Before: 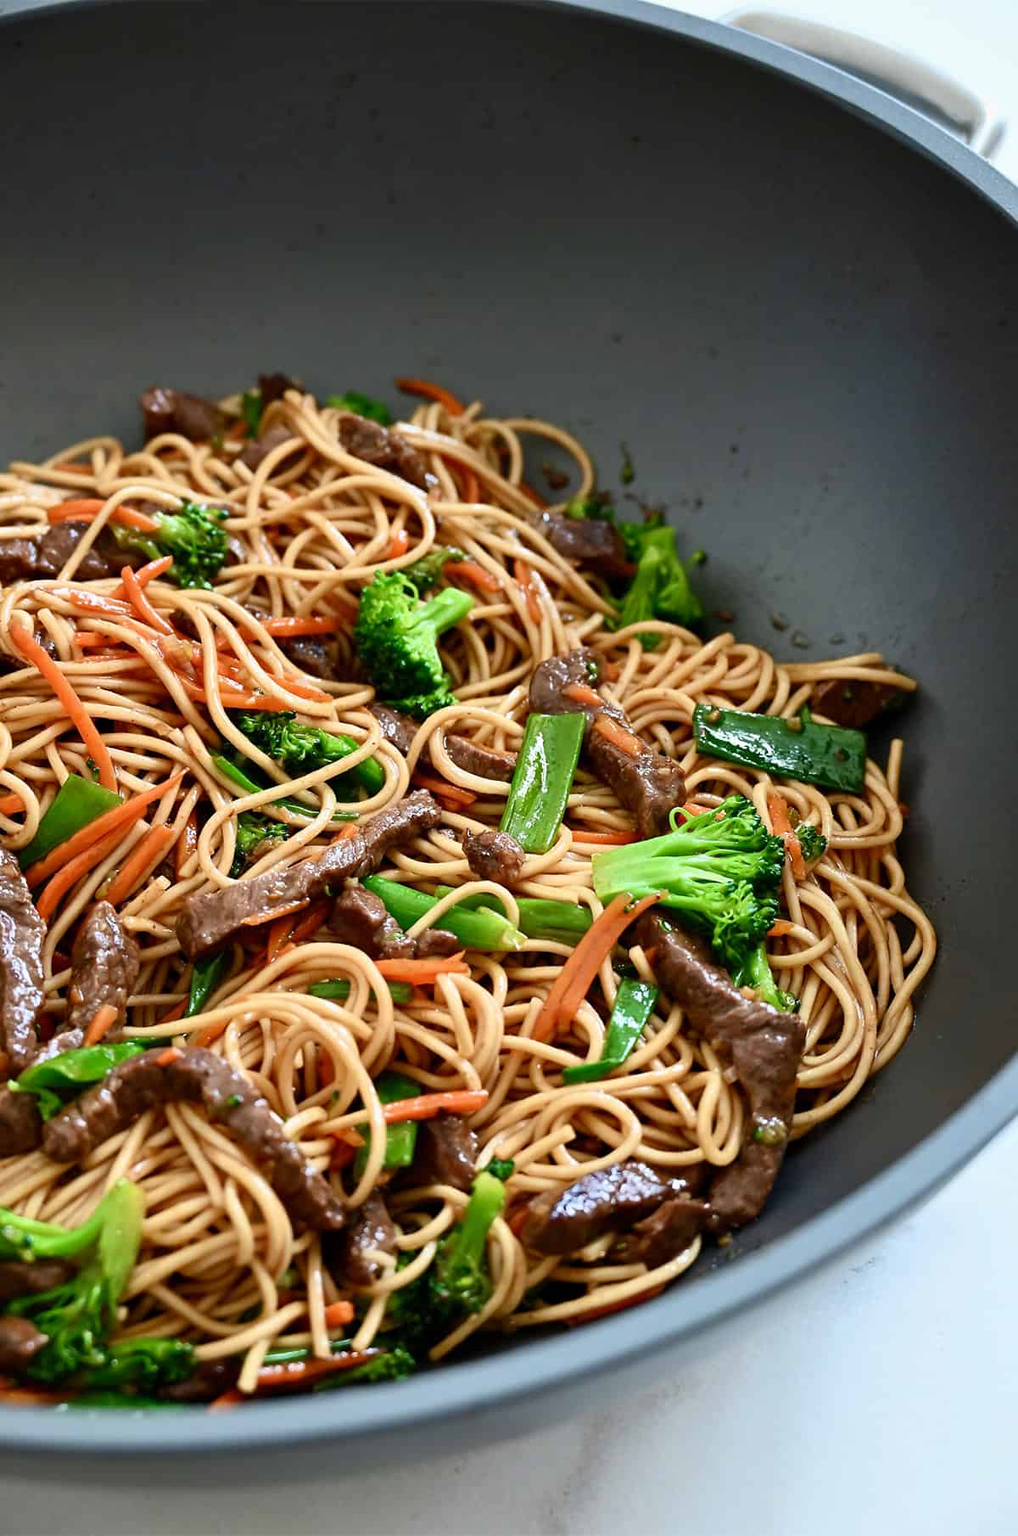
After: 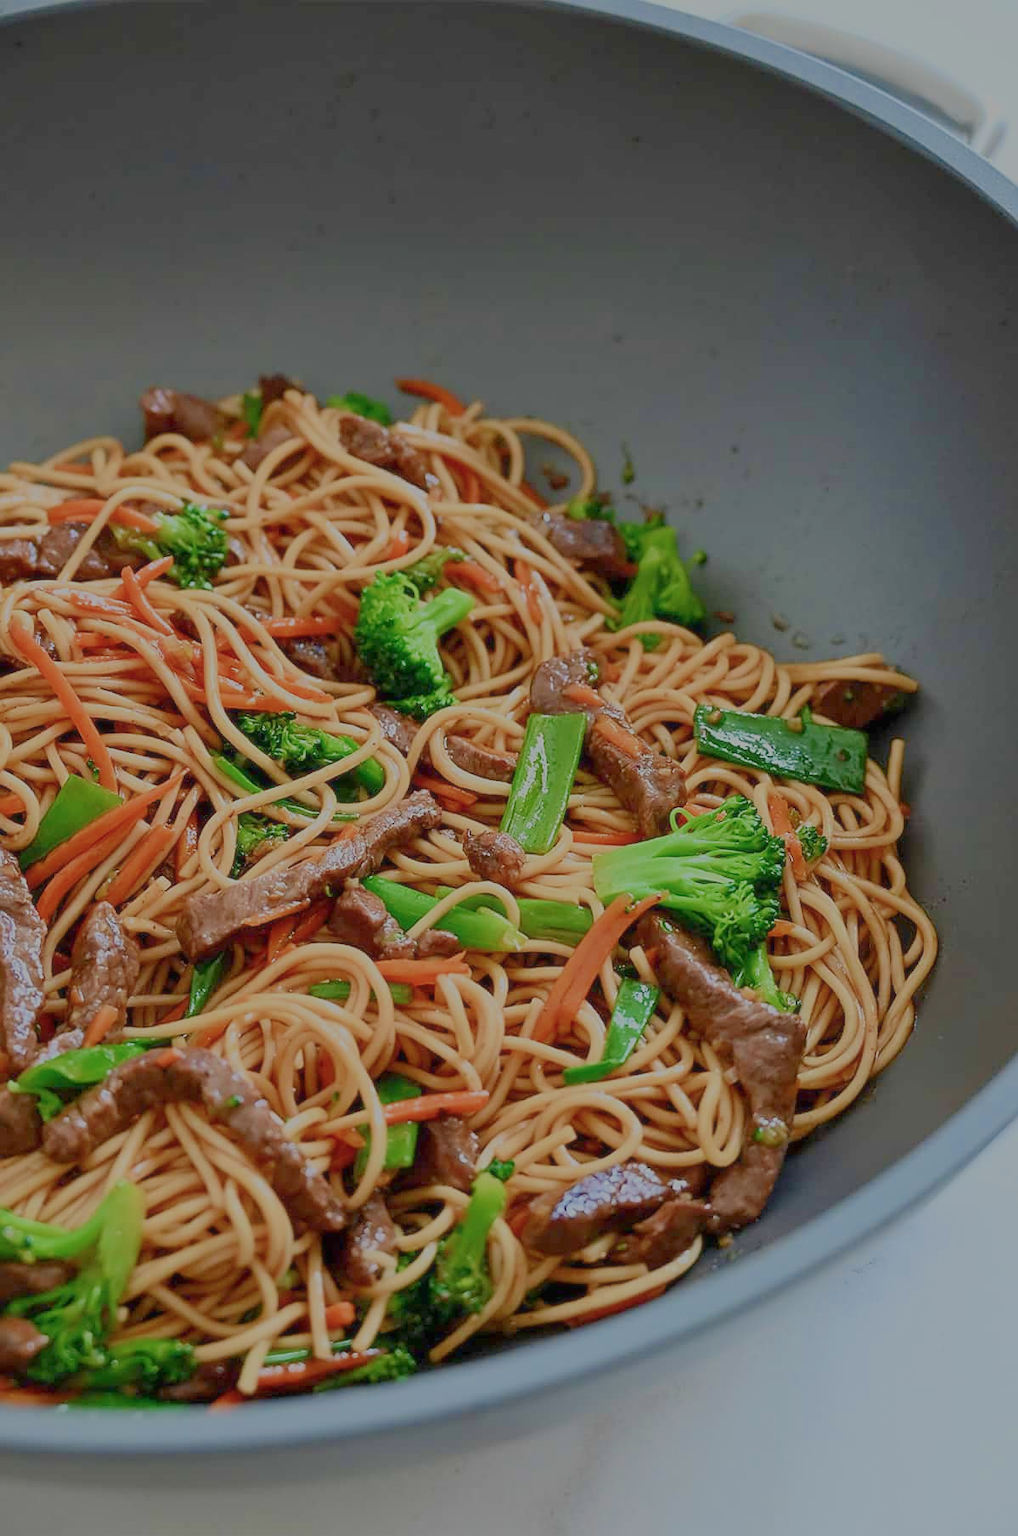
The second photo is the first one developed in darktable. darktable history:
soften: size 10%, saturation 50%, brightness 0.2 EV, mix 10%
sharpen: on, module defaults
filmic rgb: black relative exposure -14 EV, white relative exposure 8 EV, threshold 3 EV, hardness 3.74, latitude 50%, contrast 0.5, color science v5 (2021), contrast in shadows safe, contrast in highlights safe, enable highlight reconstruction true
